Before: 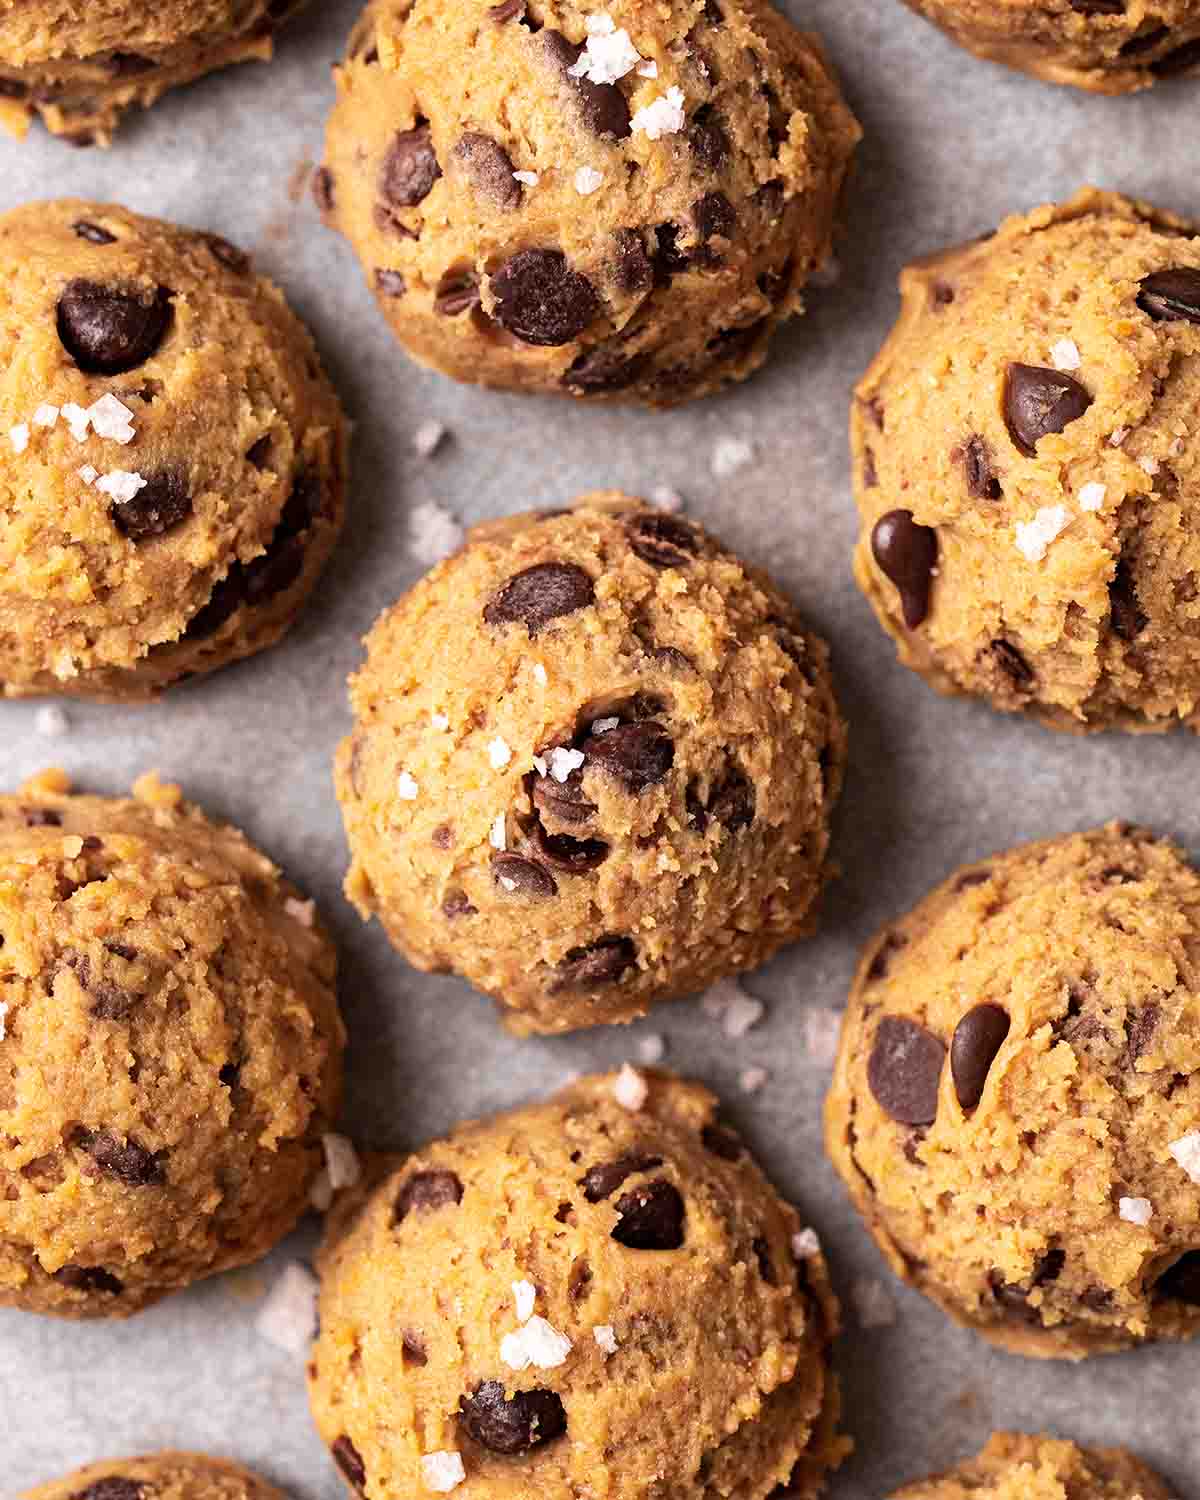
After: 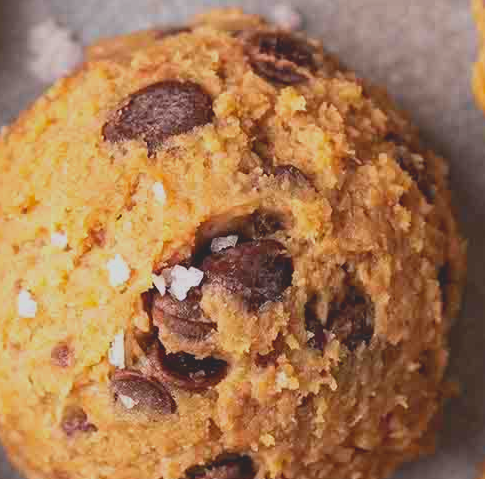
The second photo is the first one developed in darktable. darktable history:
crop: left 31.751%, top 32.172%, right 27.8%, bottom 35.83%
contrast brightness saturation: contrast -0.28
